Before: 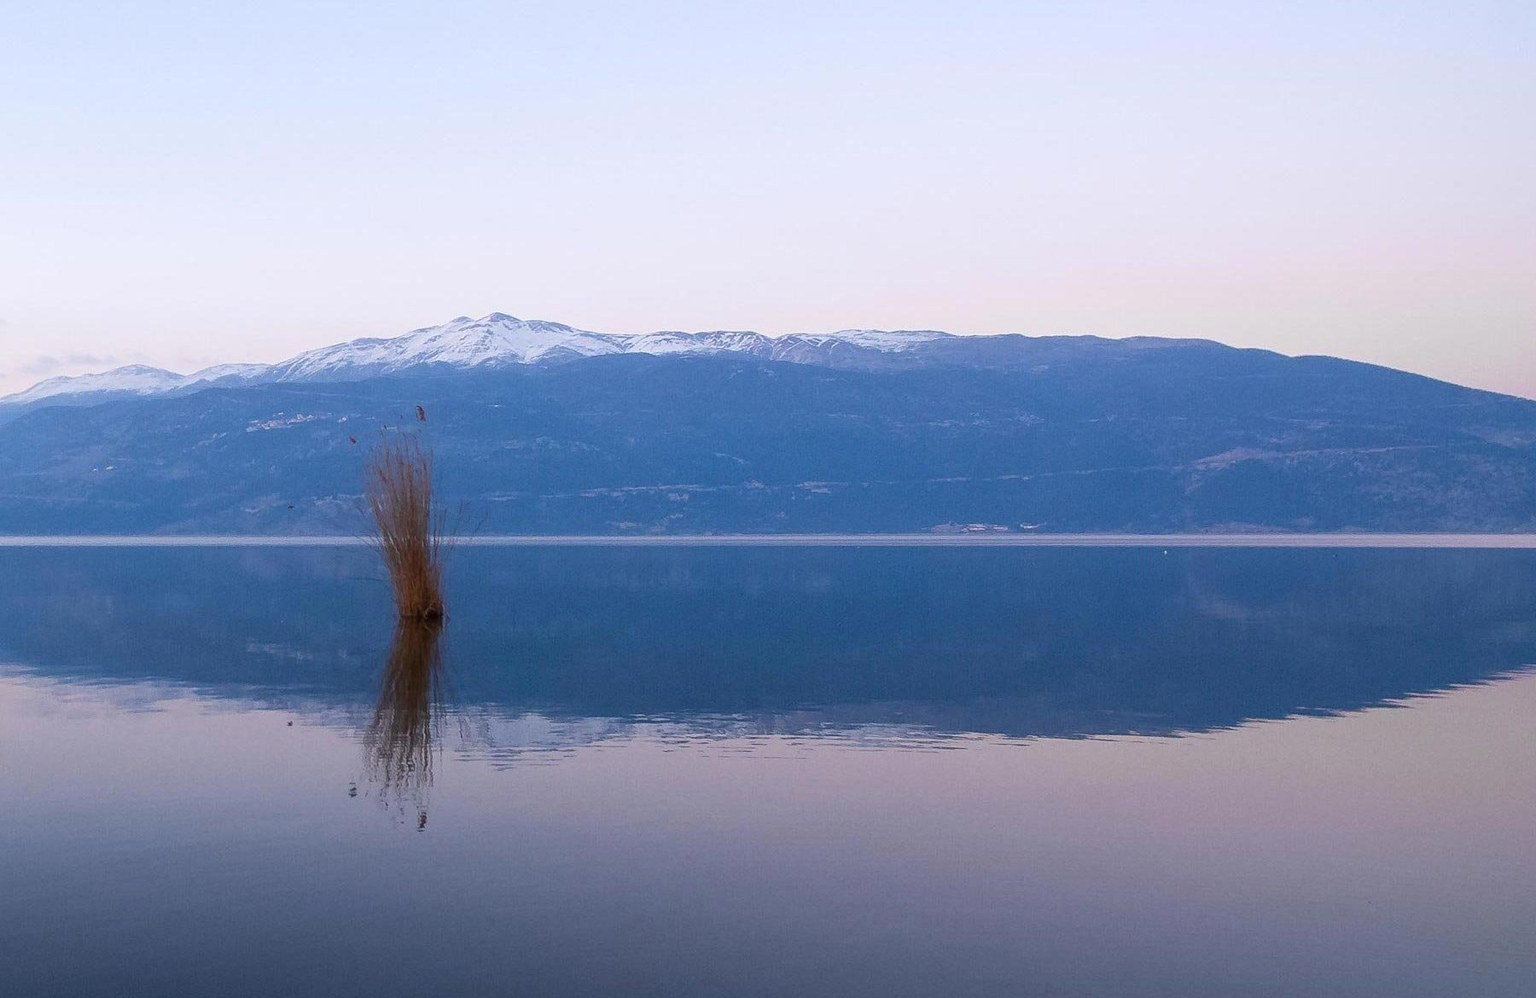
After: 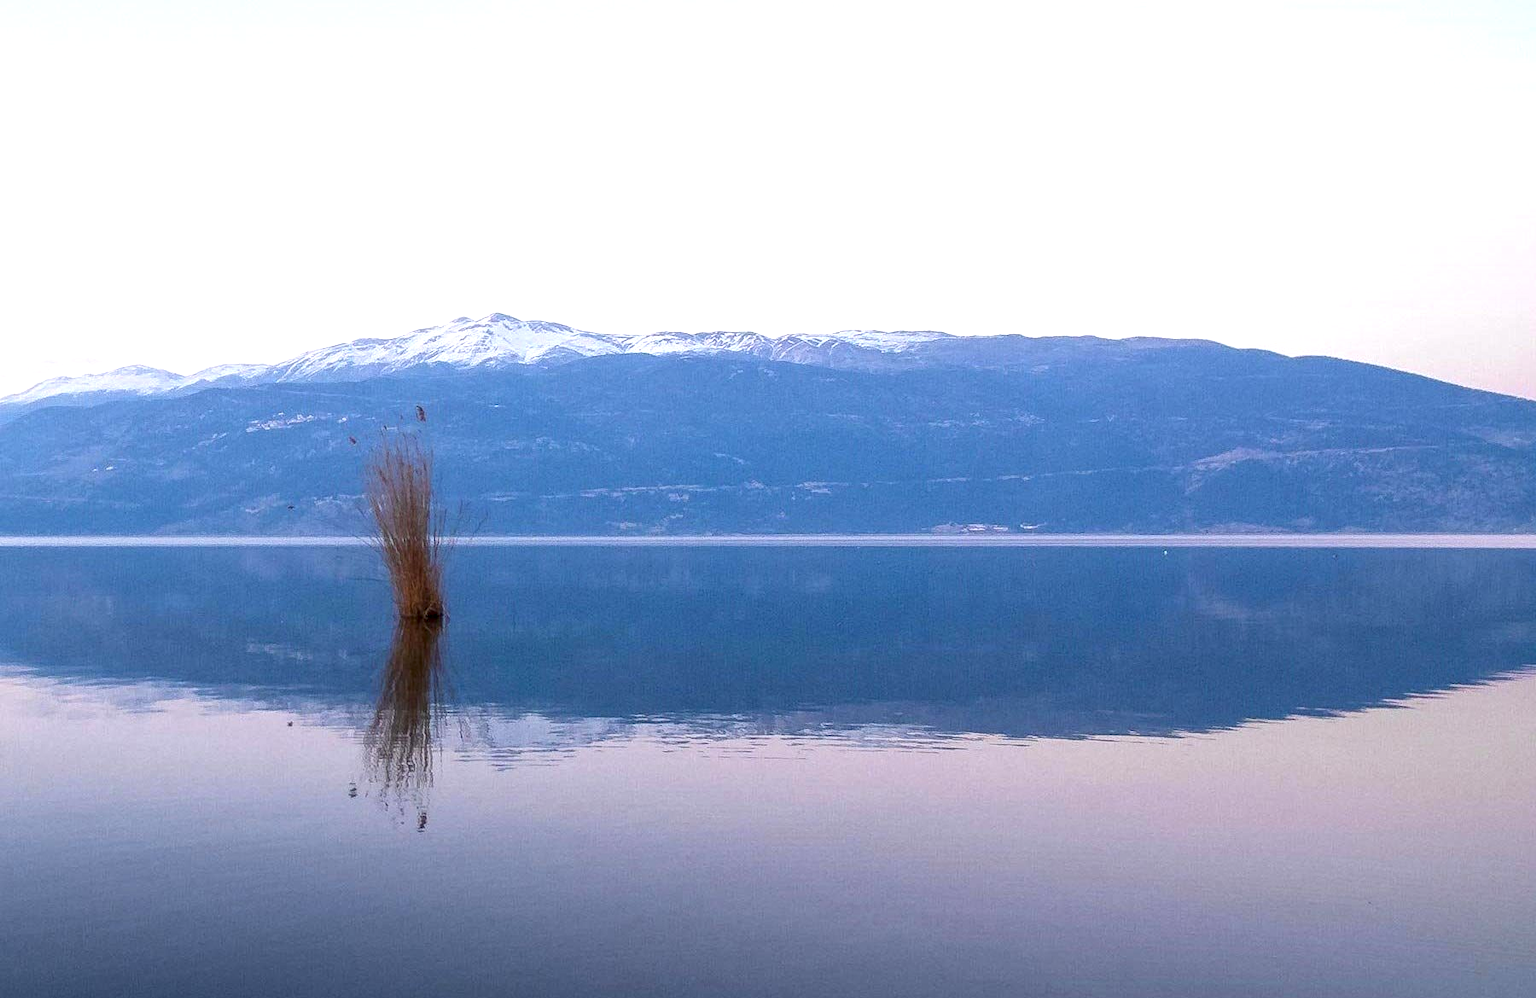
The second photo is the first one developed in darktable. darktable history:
local contrast: on, module defaults
exposure: exposure 0.556 EV, compensate highlight preservation false
